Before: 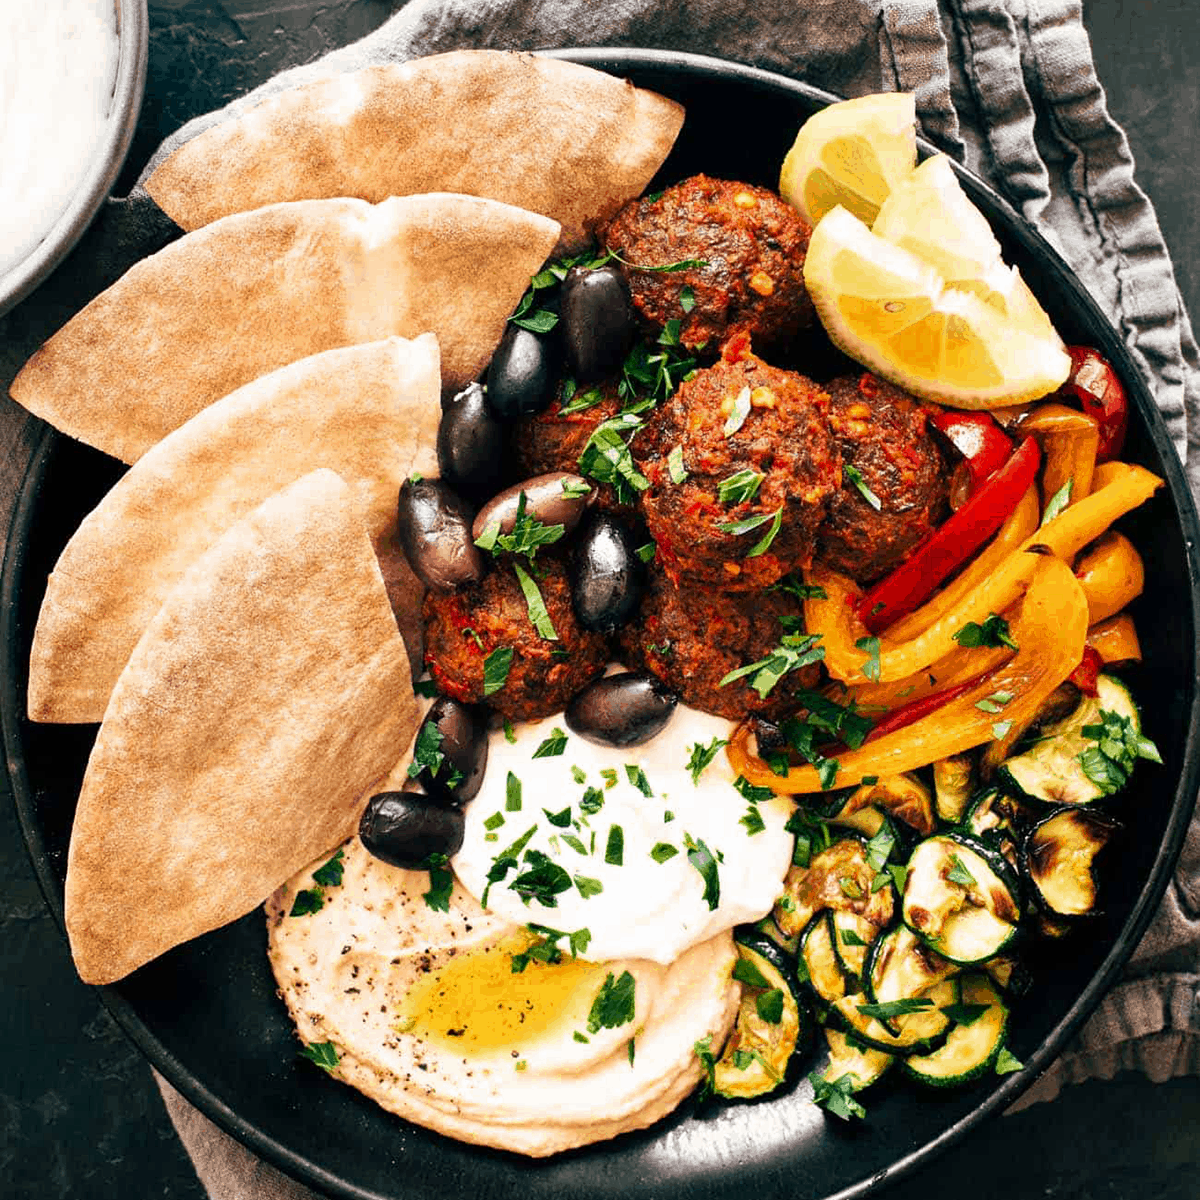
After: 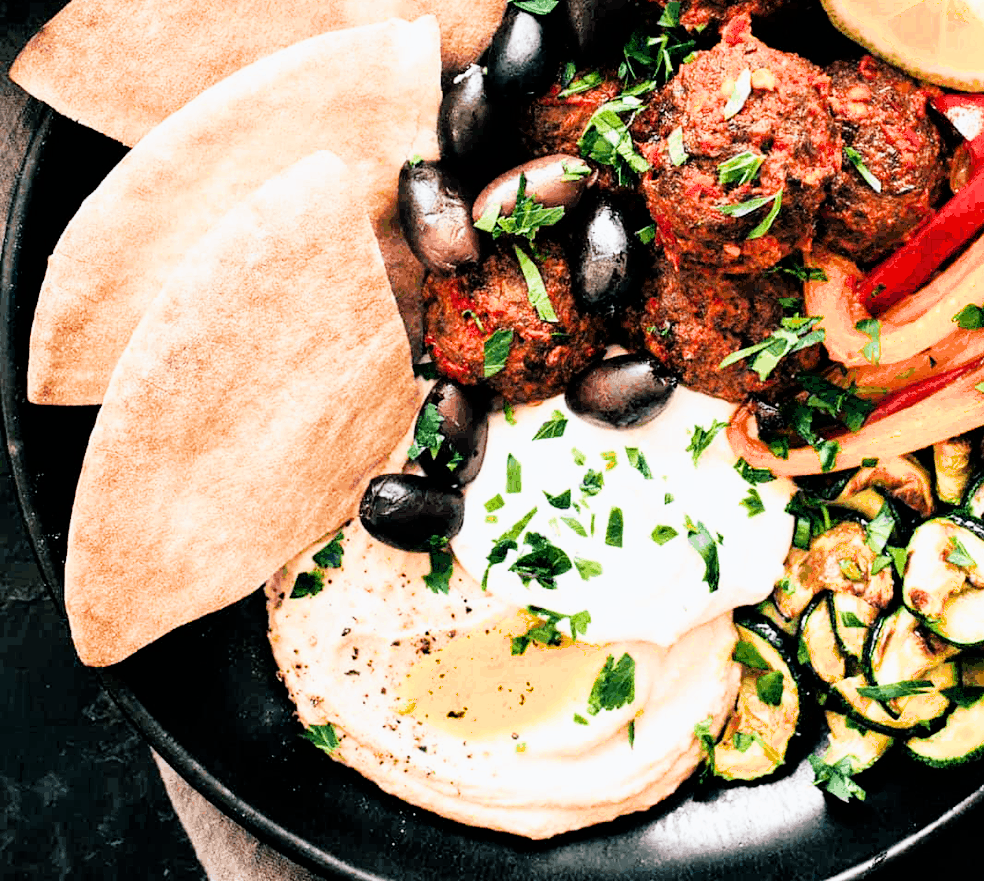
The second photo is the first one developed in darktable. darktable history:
crop: top 26.531%, right 17.959%
filmic rgb: black relative exposure -5 EV, hardness 2.88, contrast 1.2, highlights saturation mix -30%
white balance: red 0.976, blue 1.04
exposure: black level correction 0, exposure 1.1 EV, compensate exposure bias true, compensate highlight preservation false
rotate and perspective: automatic cropping original format, crop left 0, crop top 0
